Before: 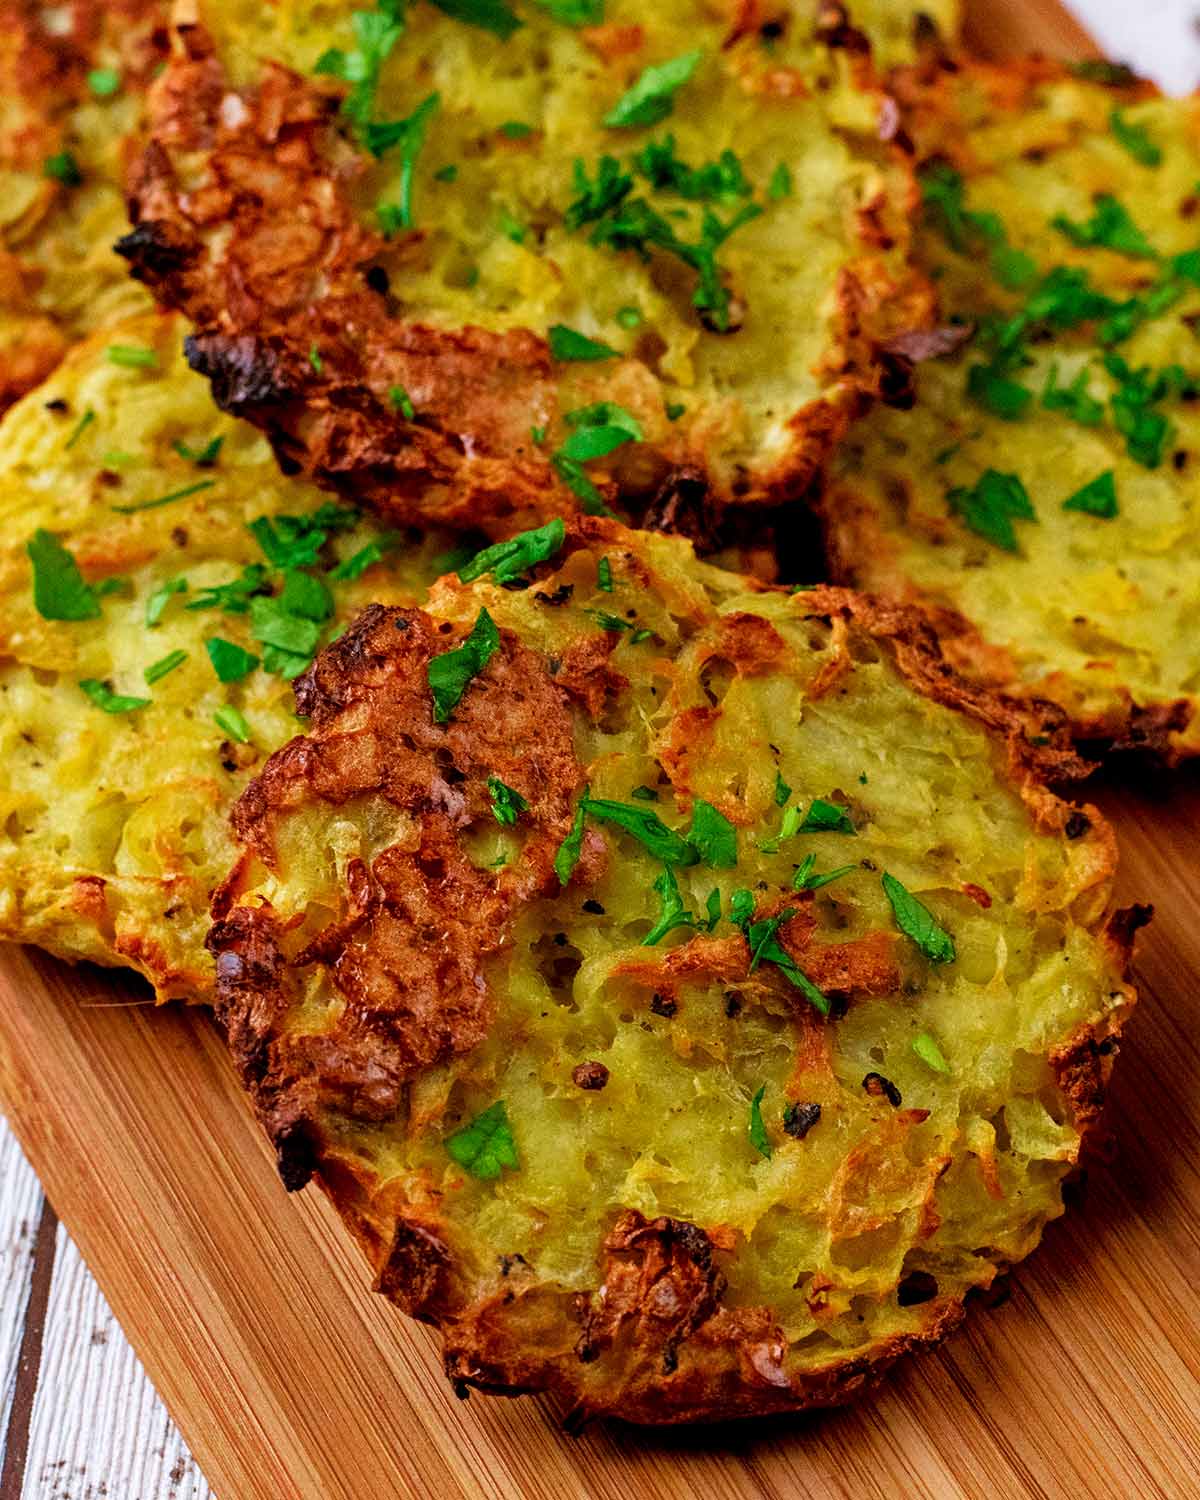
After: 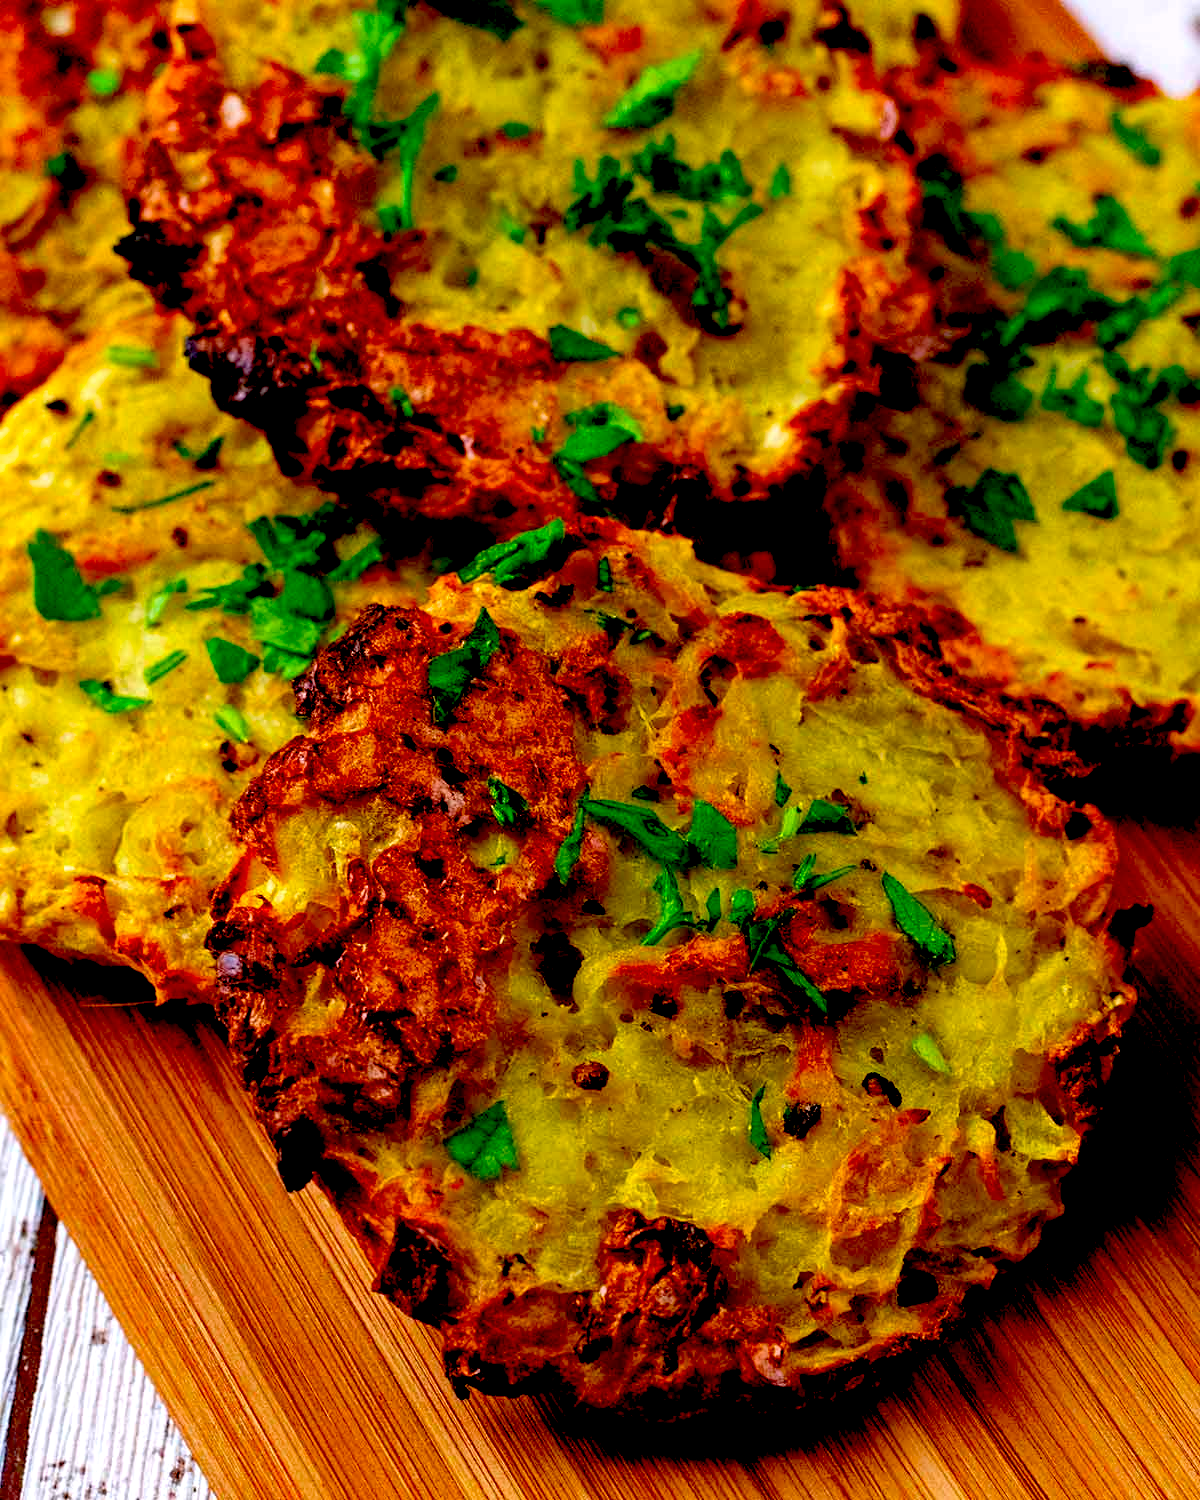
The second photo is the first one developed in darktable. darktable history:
color balance: lift [1, 1.001, 0.999, 1.001], gamma [1, 1.004, 1.007, 0.993], gain [1, 0.991, 0.987, 1.013], contrast 7.5%, contrast fulcrum 10%, output saturation 115%
exposure: black level correction 0.047, exposure 0.013 EV, compensate highlight preservation false
